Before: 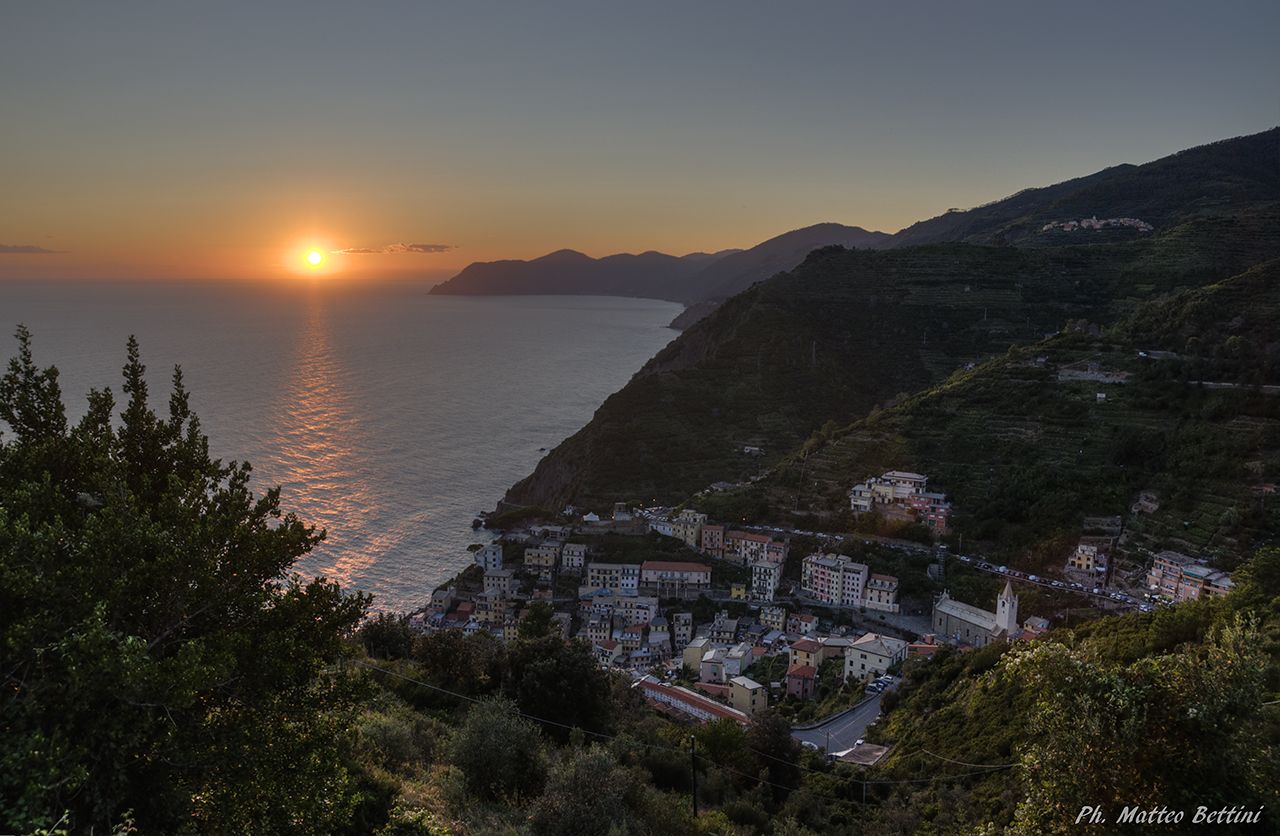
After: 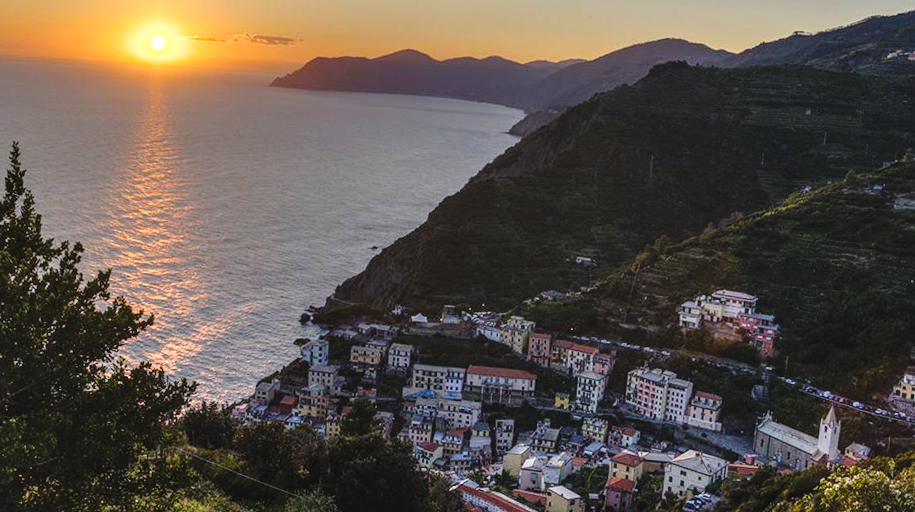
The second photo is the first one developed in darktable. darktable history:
crop and rotate: angle -3.35°, left 9.725%, top 21.204%, right 12.457%, bottom 12.096%
color balance rgb: global offset › luminance 0.675%, perceptual saturation grading › global saturation 19.541%, global vibrance 9.266%
local contrast: on, module defaults
base curve: curves: ch0 [(0, 0) (0.028, 0.03) (0.121, 0.232) (0.46, 0.748) (0.859, 0.968) (1, 1)], preserve colors none
